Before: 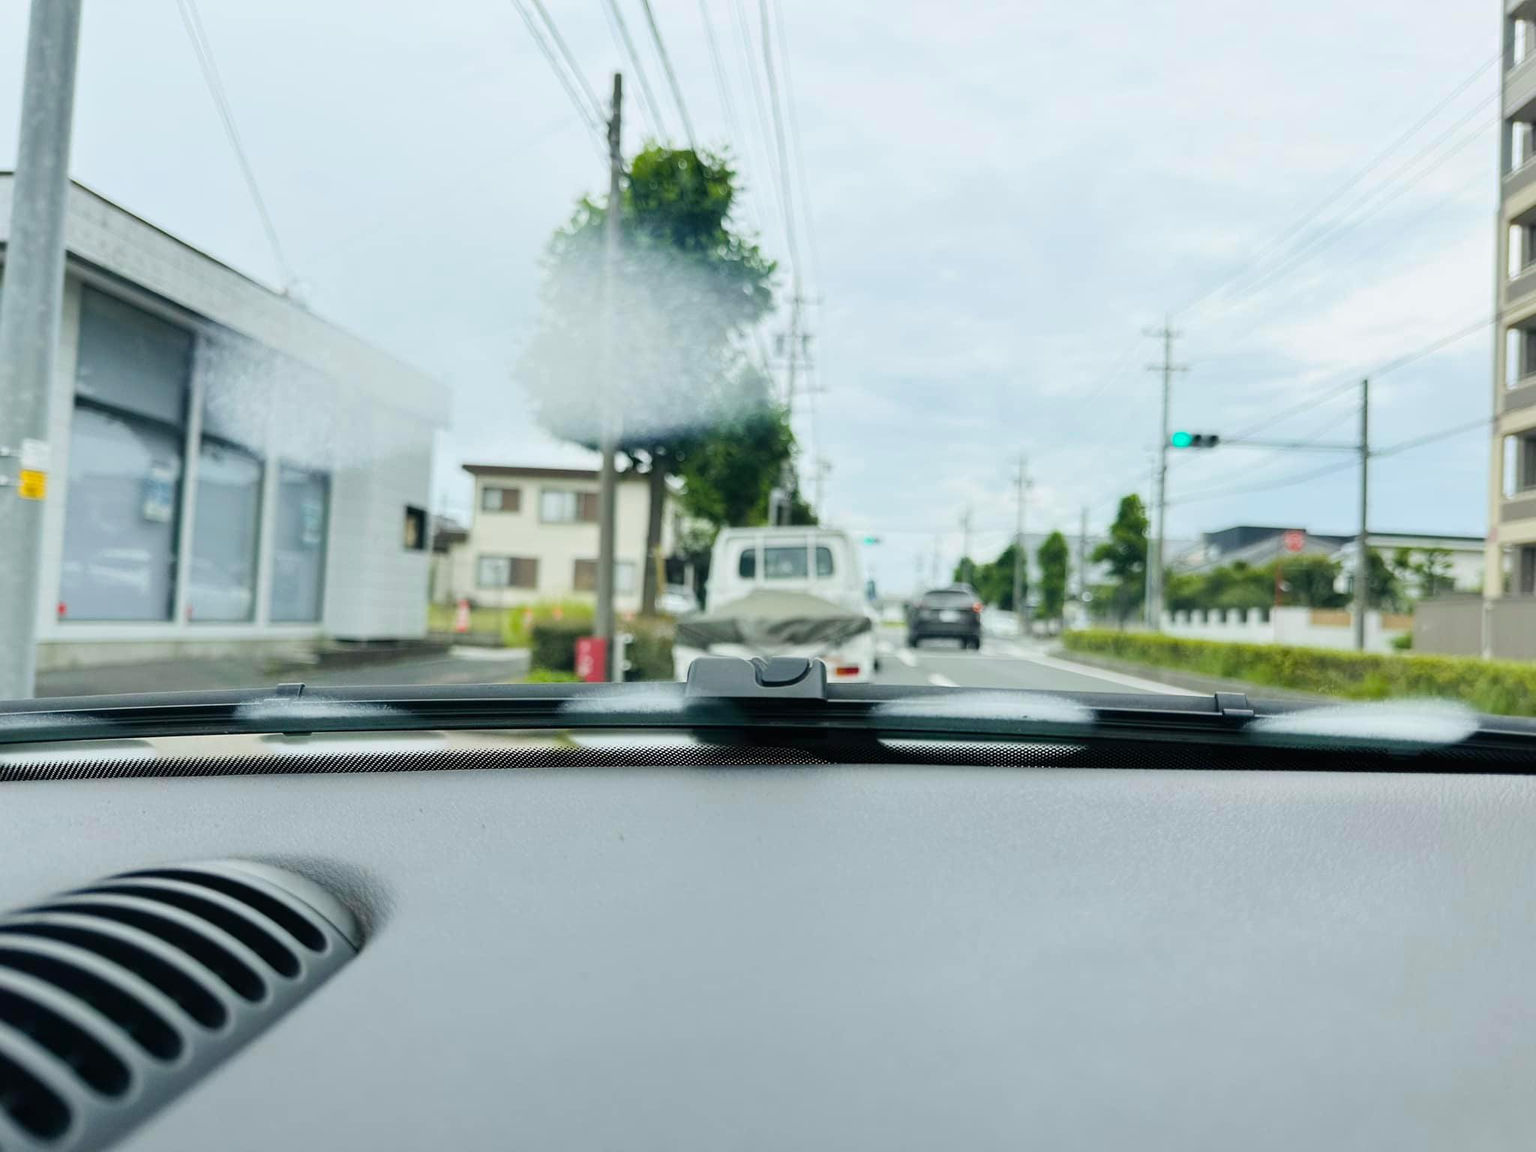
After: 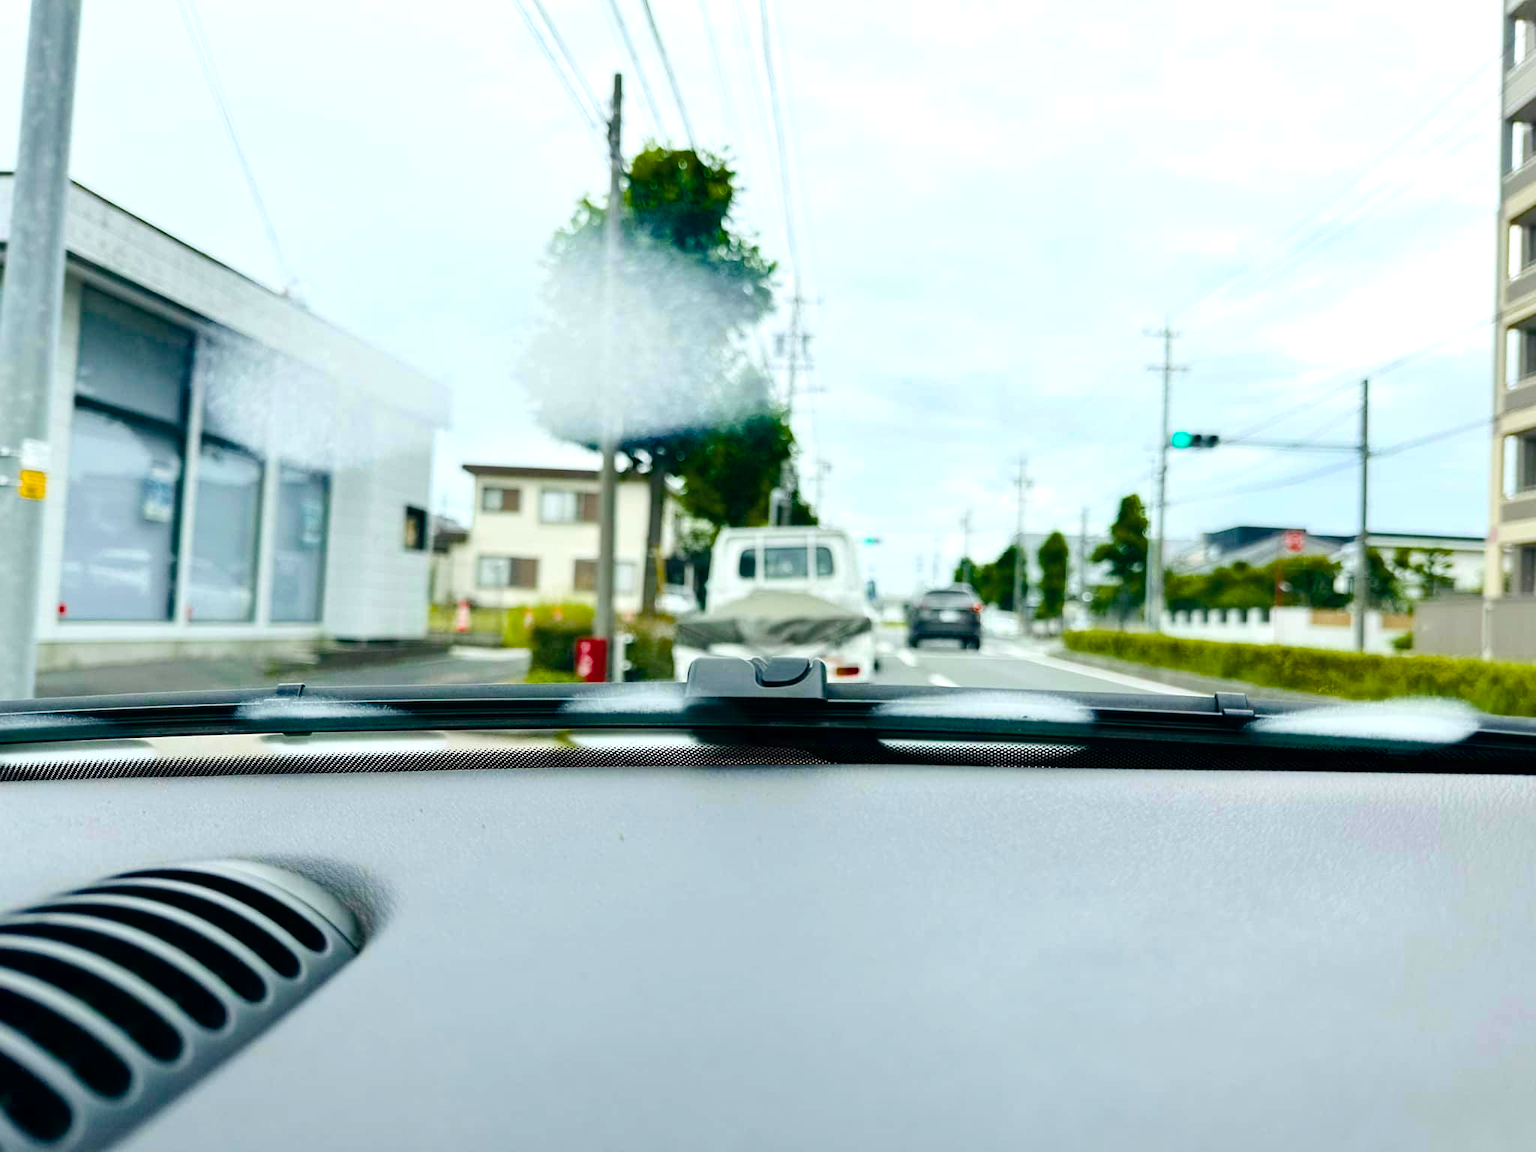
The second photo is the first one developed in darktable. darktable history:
contrast brightness saturation: saturation -0.176
color balance rgb: linear chroma grading › global chroma 15.546%, perceptual saturation grading › global saturation 34.877%, perceptual saturation grading › highlights -25.059%, perceptual saturation grading › shadows 49.31%, perceptual brilliance grading › global brilliance -4.208%, perceptual brilliance grading › highlights 24.371%, perceptual brilliance grading › mid-tones 7.498%, perceptual brilliance grading › shadows -4.812%, global vibrance 16.02%, saturation formula JzAzBz (2021)
